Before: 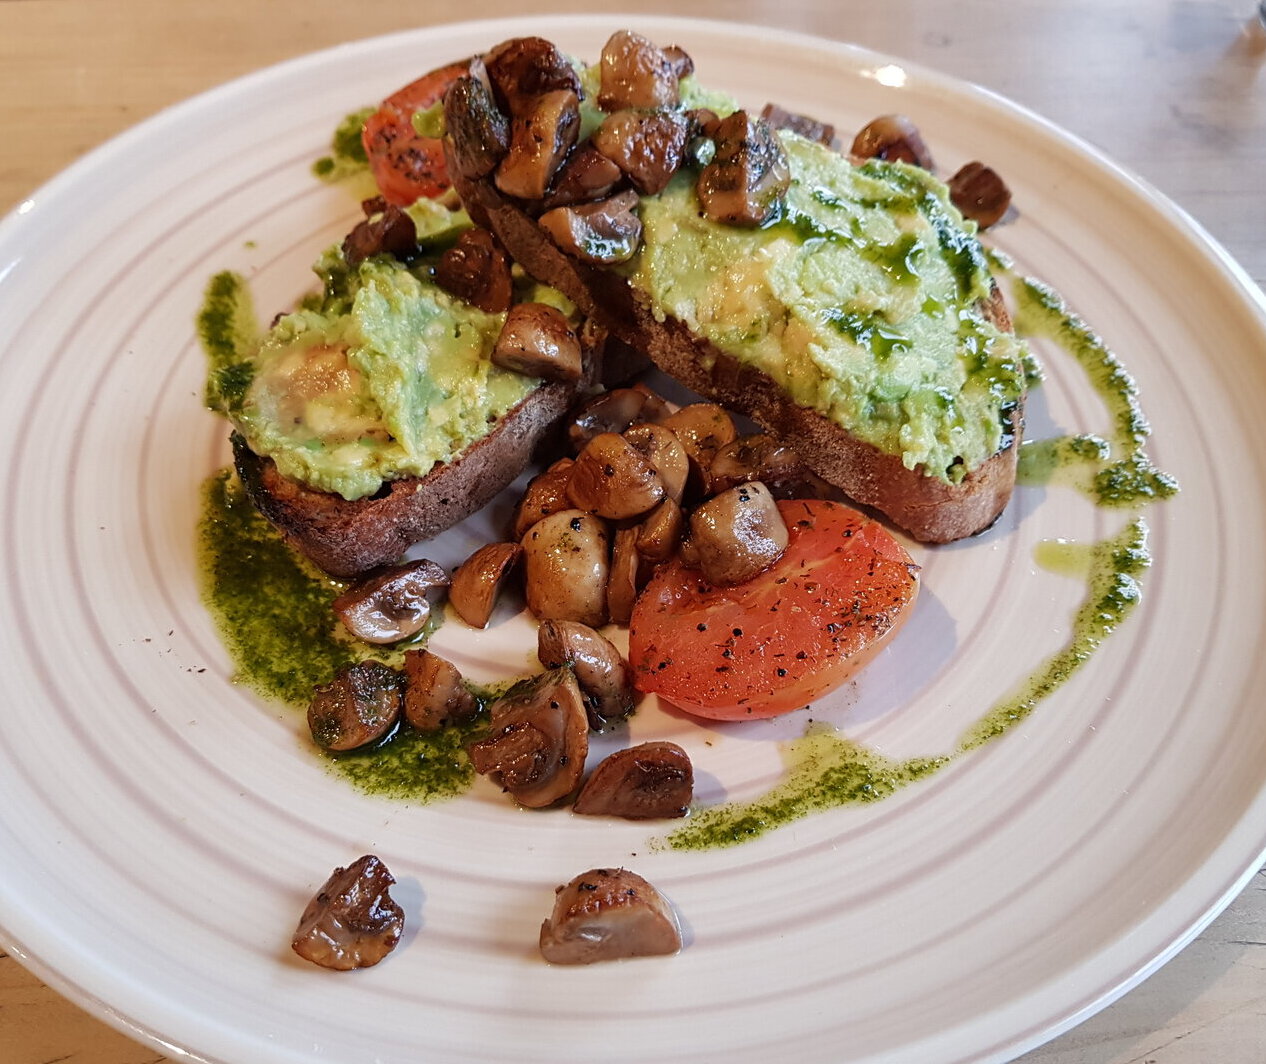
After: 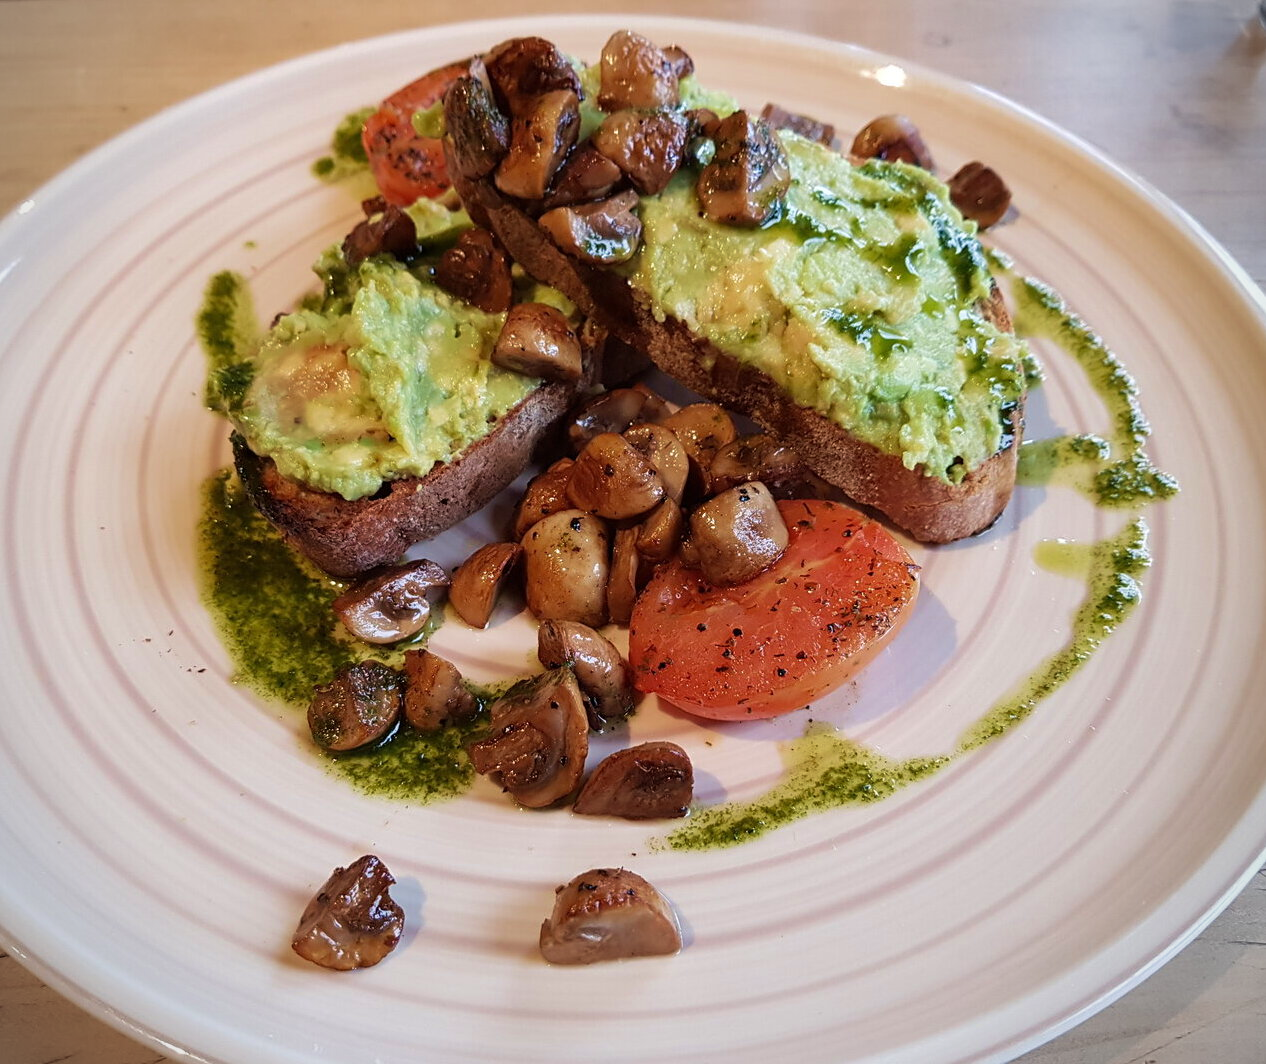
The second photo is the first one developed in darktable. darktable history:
vignetting: fall-off start 91.19%
white balance: emerald 1
velvia: on, module defaults
